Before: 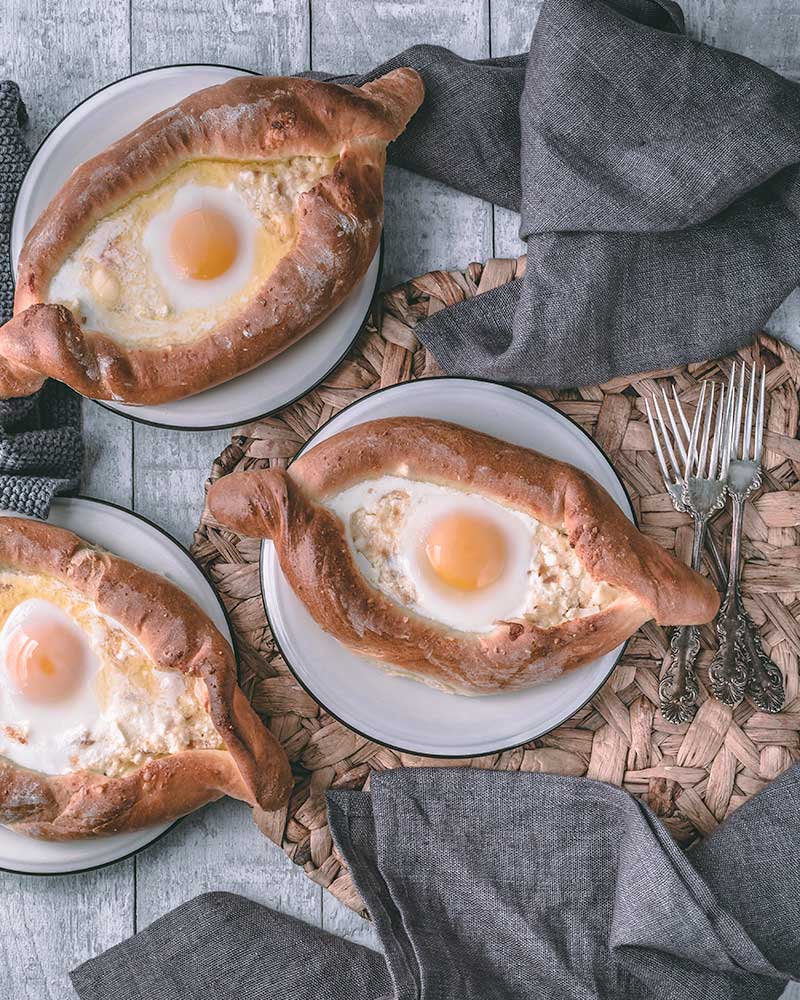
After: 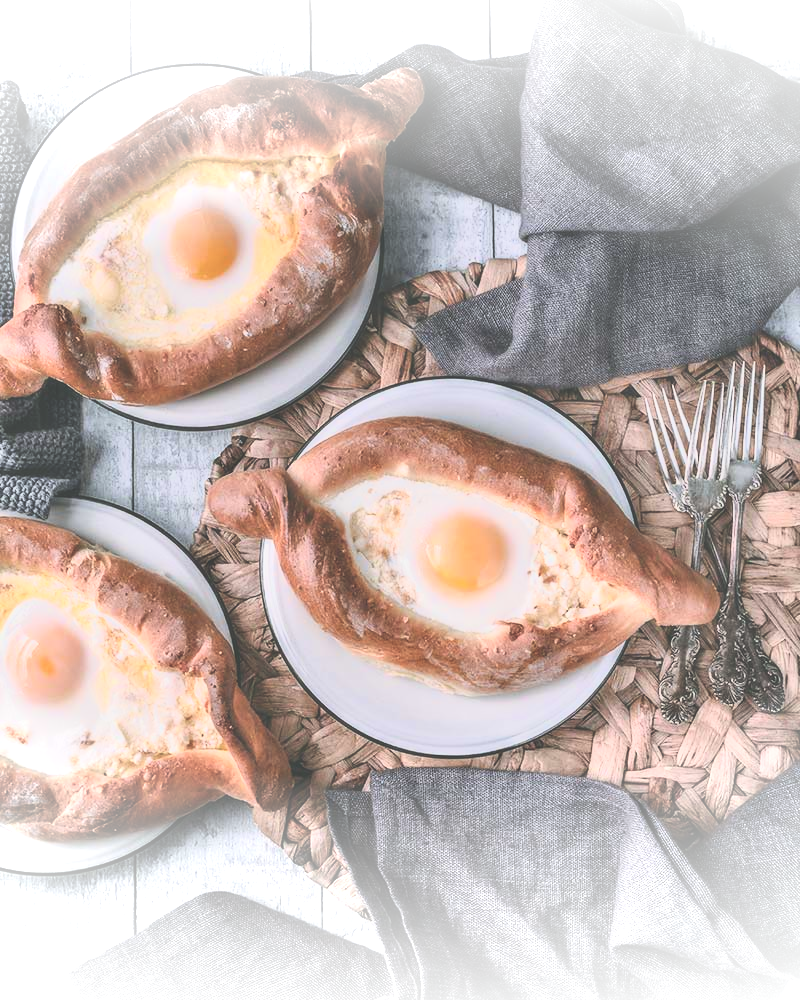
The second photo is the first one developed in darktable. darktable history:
vignetting: fall-off start 98.26%, fall-off radius 99.84%, brightness 0.994, saturation -0.49, width/height ratio 1.427
exposure: black level correction -0.041, exposure 0.063 EV, compensate highlight preservation false
contrast equalizer: octaves 7, y [[0.514, 0.573, 0.581, 0.508, 0.5, 0.5], [0.5 ×6], [0.5 ×6], [0 ×6], [0 ×6]]
base curve: curves: ch0 [(0, 0) (0.088, 0.125) (0.176, 0.251) (0.354, 0.501) (0.613, 0.749) (1, 0.877)], preserve colors average RGB
